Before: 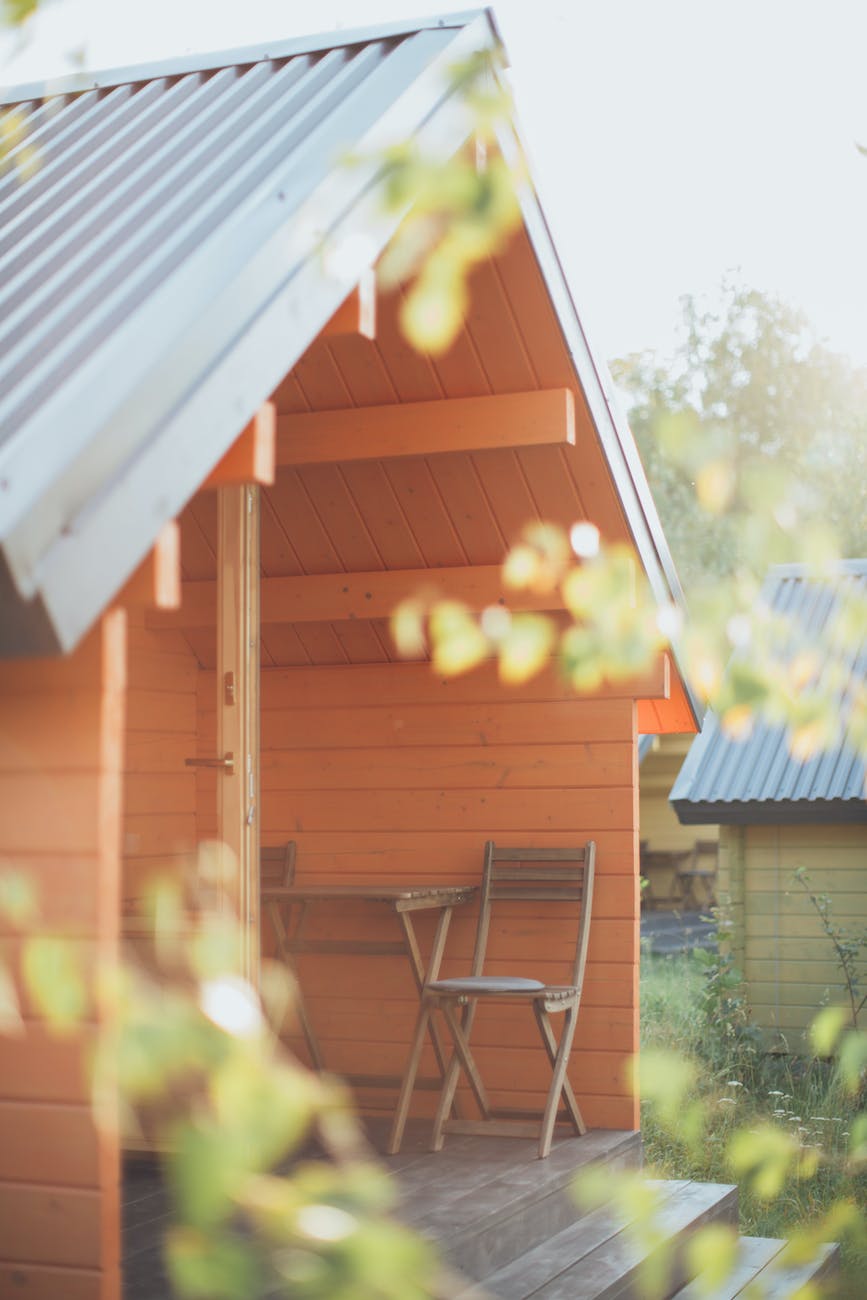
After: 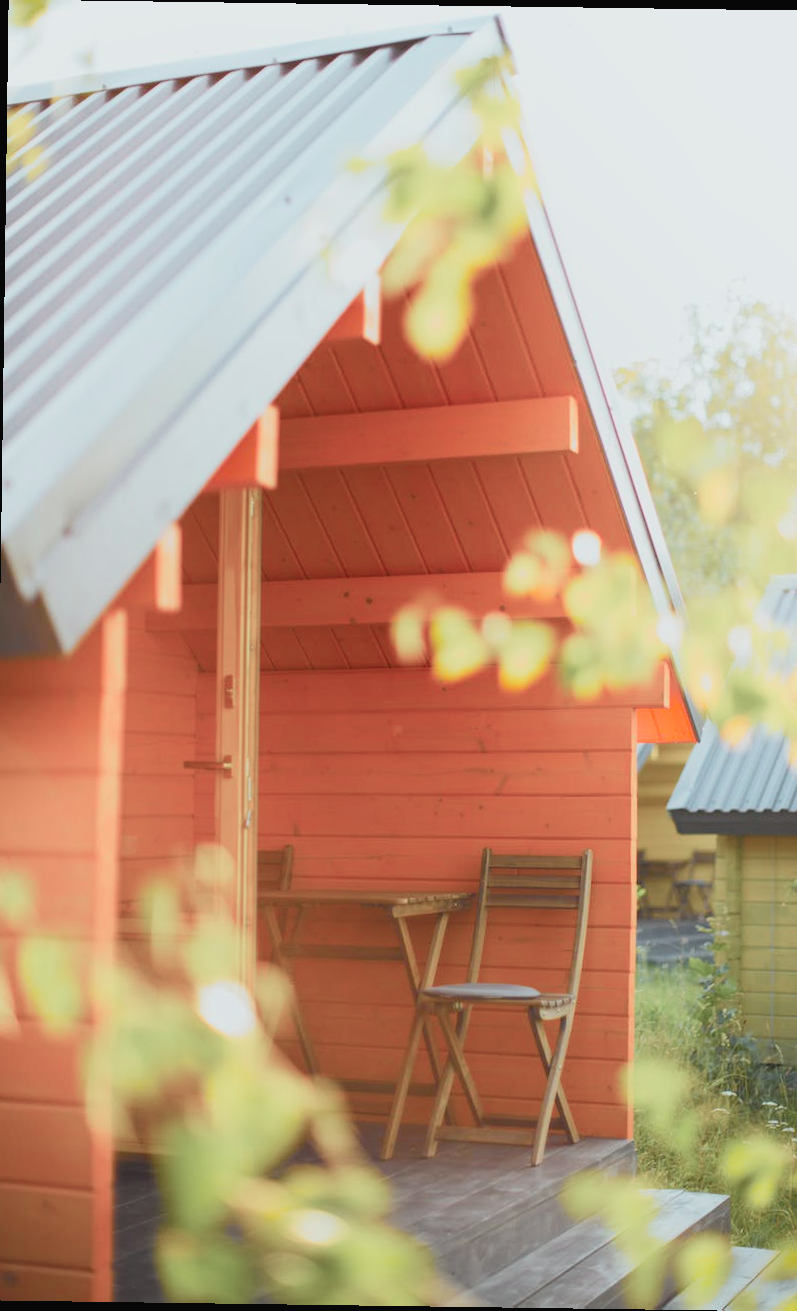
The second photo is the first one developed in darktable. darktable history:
tone curve: curves: ch0 [(0, 0.018) (0.036, 0.038) (0.15, 0.131) (0.27, 0.247) (0.545, 0.561) (0.761, 0.761) (1, 0.919)]; ch1 [(0, 0) (0.179, 0.173) (0.322, 0.32) (0.429, 0.431) (0.502, 0.5) (0.519, 0.522) (0.562, 0.588) (0.625, 0.67) (0.711, 0.745) (1, 1)]; ch2 [(0, 0) (0.29, 0.295) (0.404, 0.436) (0.497, 0.499) (0.521, 0.523) (0.561, 0.605) (0.657, 0.655) (0.712, 0.764) (1, 1)], color space Lab, independent channels, preserve colors none
shadows and highlights: shadows 0, highlights 40
rotate and perspective: rotation 0.8°, automatic cropping off
crop and rotate: left 1.088%, right 8.807%
